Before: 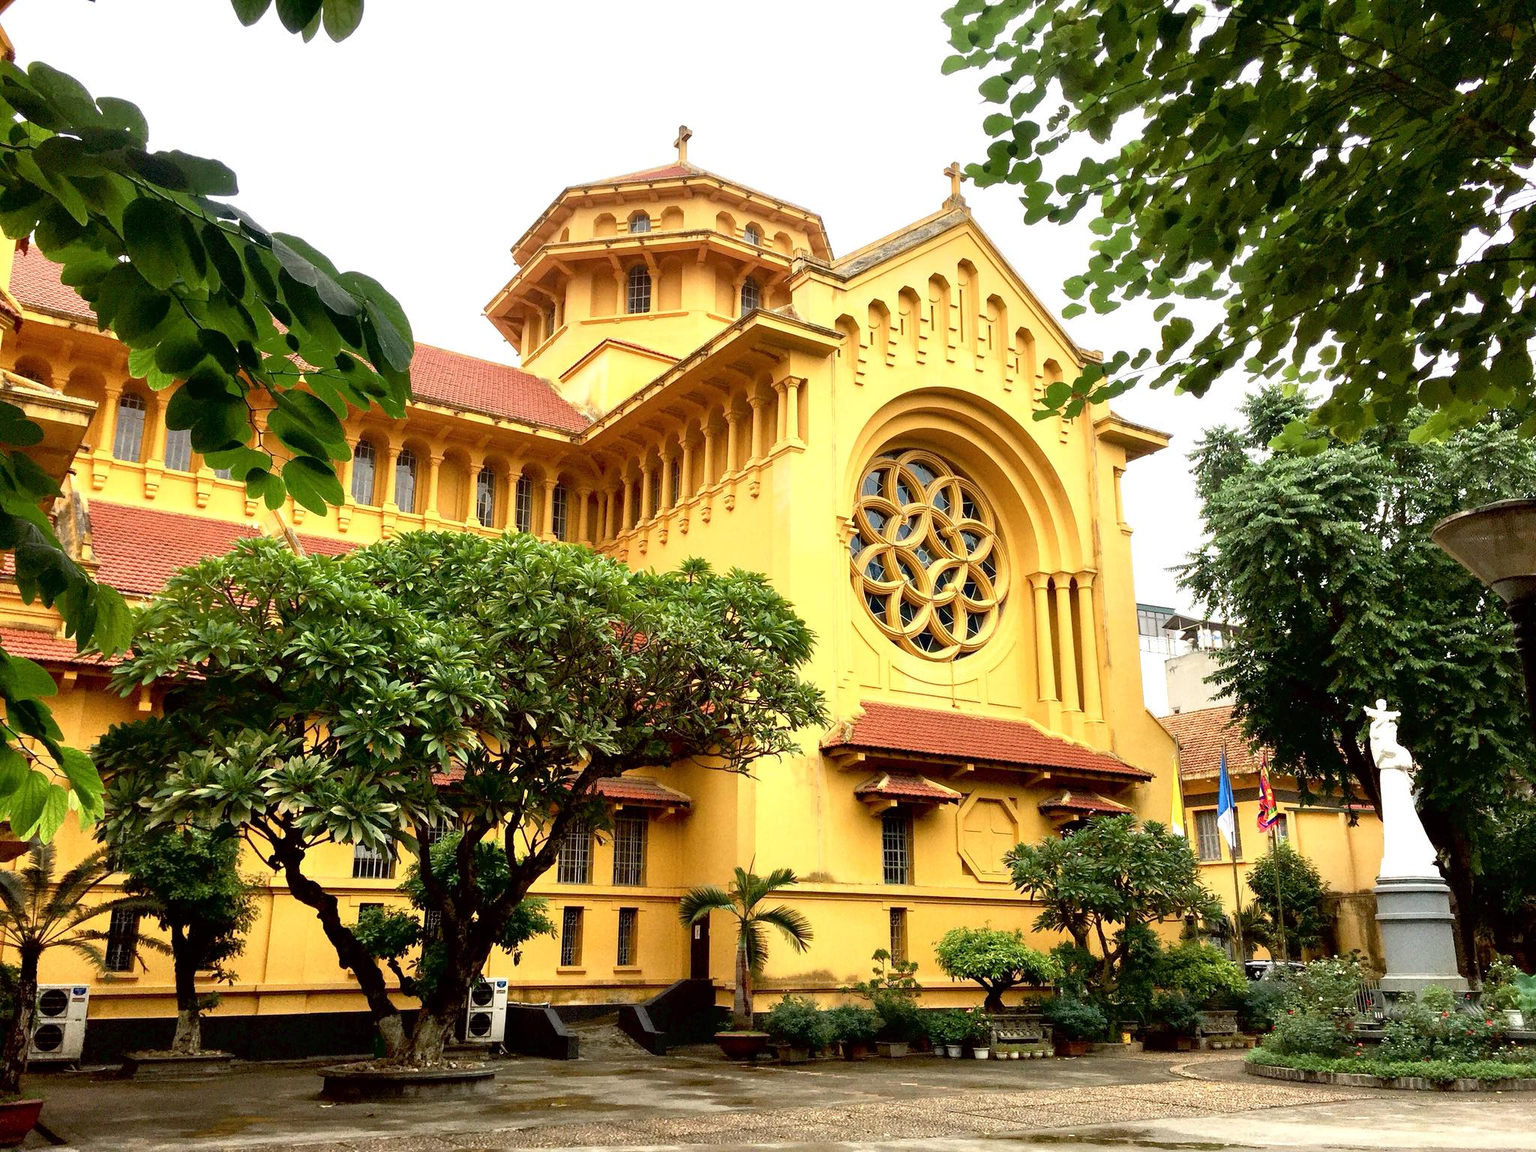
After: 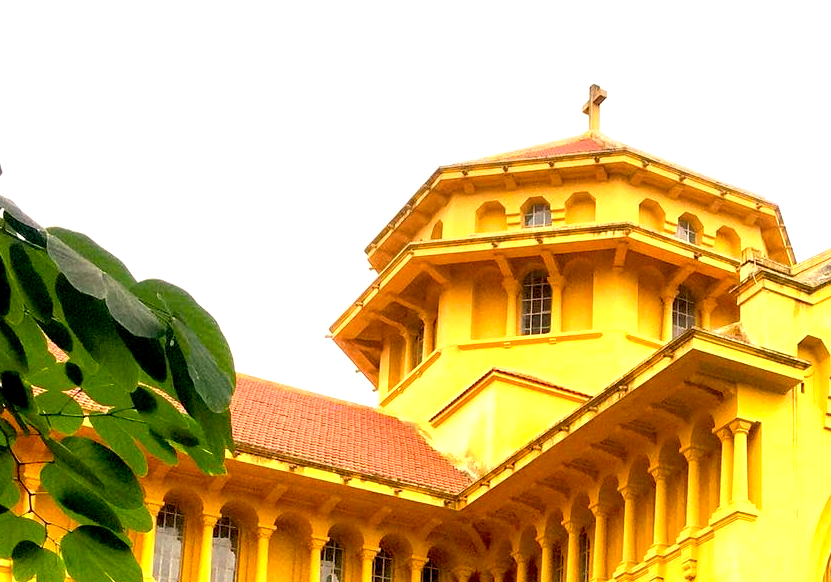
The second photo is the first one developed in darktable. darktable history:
exposure: black level correction 0.001, exposure 0.5 EV, compensate exposure bias true, compensate highlight preservation false
white balance: red 1.029, blue 0.92
crop: left 15.452%, top 5.459%, right 43.956%, bottom 56.62%
color balance rgb: shadows lift › chroma 2%, shadows lift › hue 217.2°, power › chroma 0.25%, power › hue 60°, highlights gain › chroma 1.5%, highlights gain › hue 309.6°, global offset › luminance -0.5%, perceptual saturation grading › global saturation 15%, global vibrance 20%
